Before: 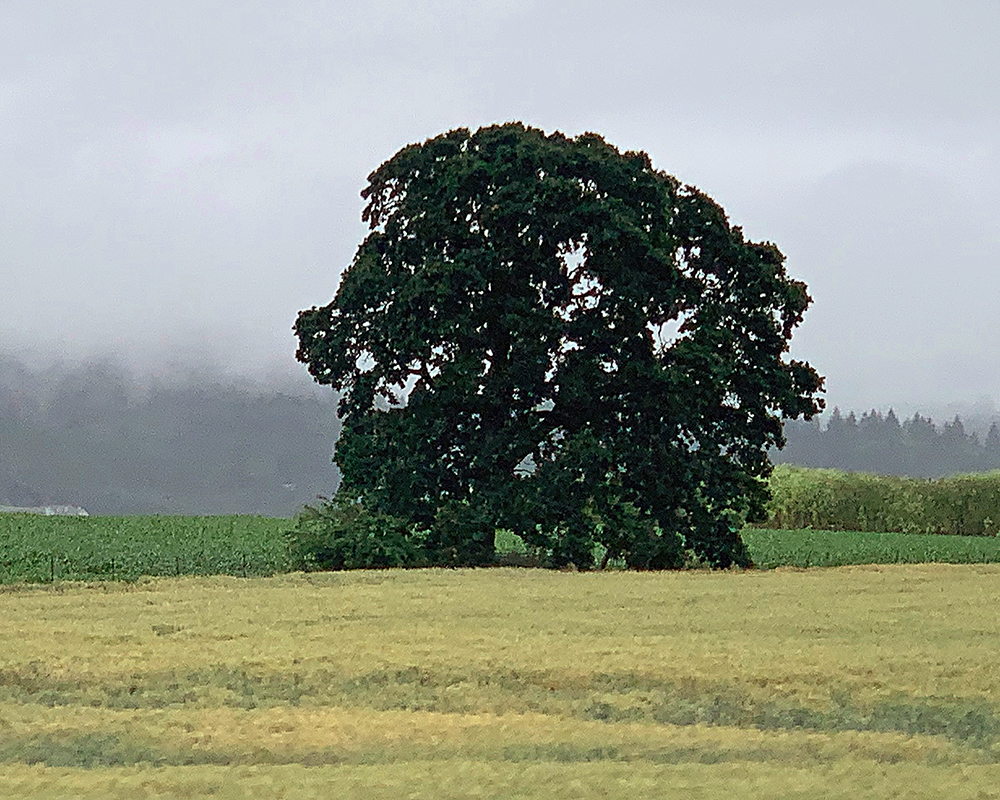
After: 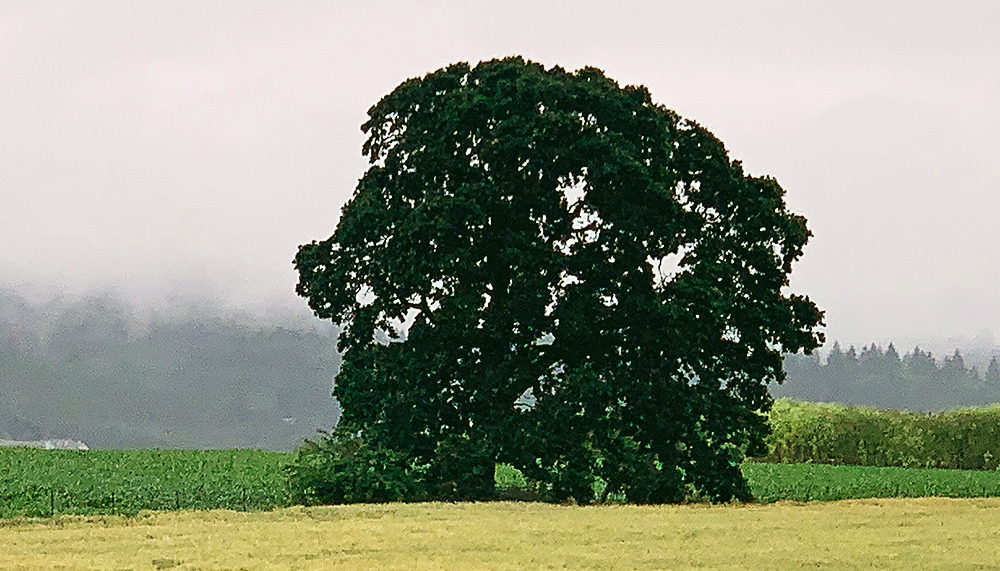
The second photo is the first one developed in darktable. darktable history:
crop and rotate: top 8.305%, bottom 20.257%
color correction: highlights a* 4.28, highlights b* 4.98, shadows a* -7.86, shadows b* 4.76
tone curve: curves: ch0 [(0, 0.032) (0.181, 0.156) (0.751, 0.829) (1, 1)], preserve colors none
